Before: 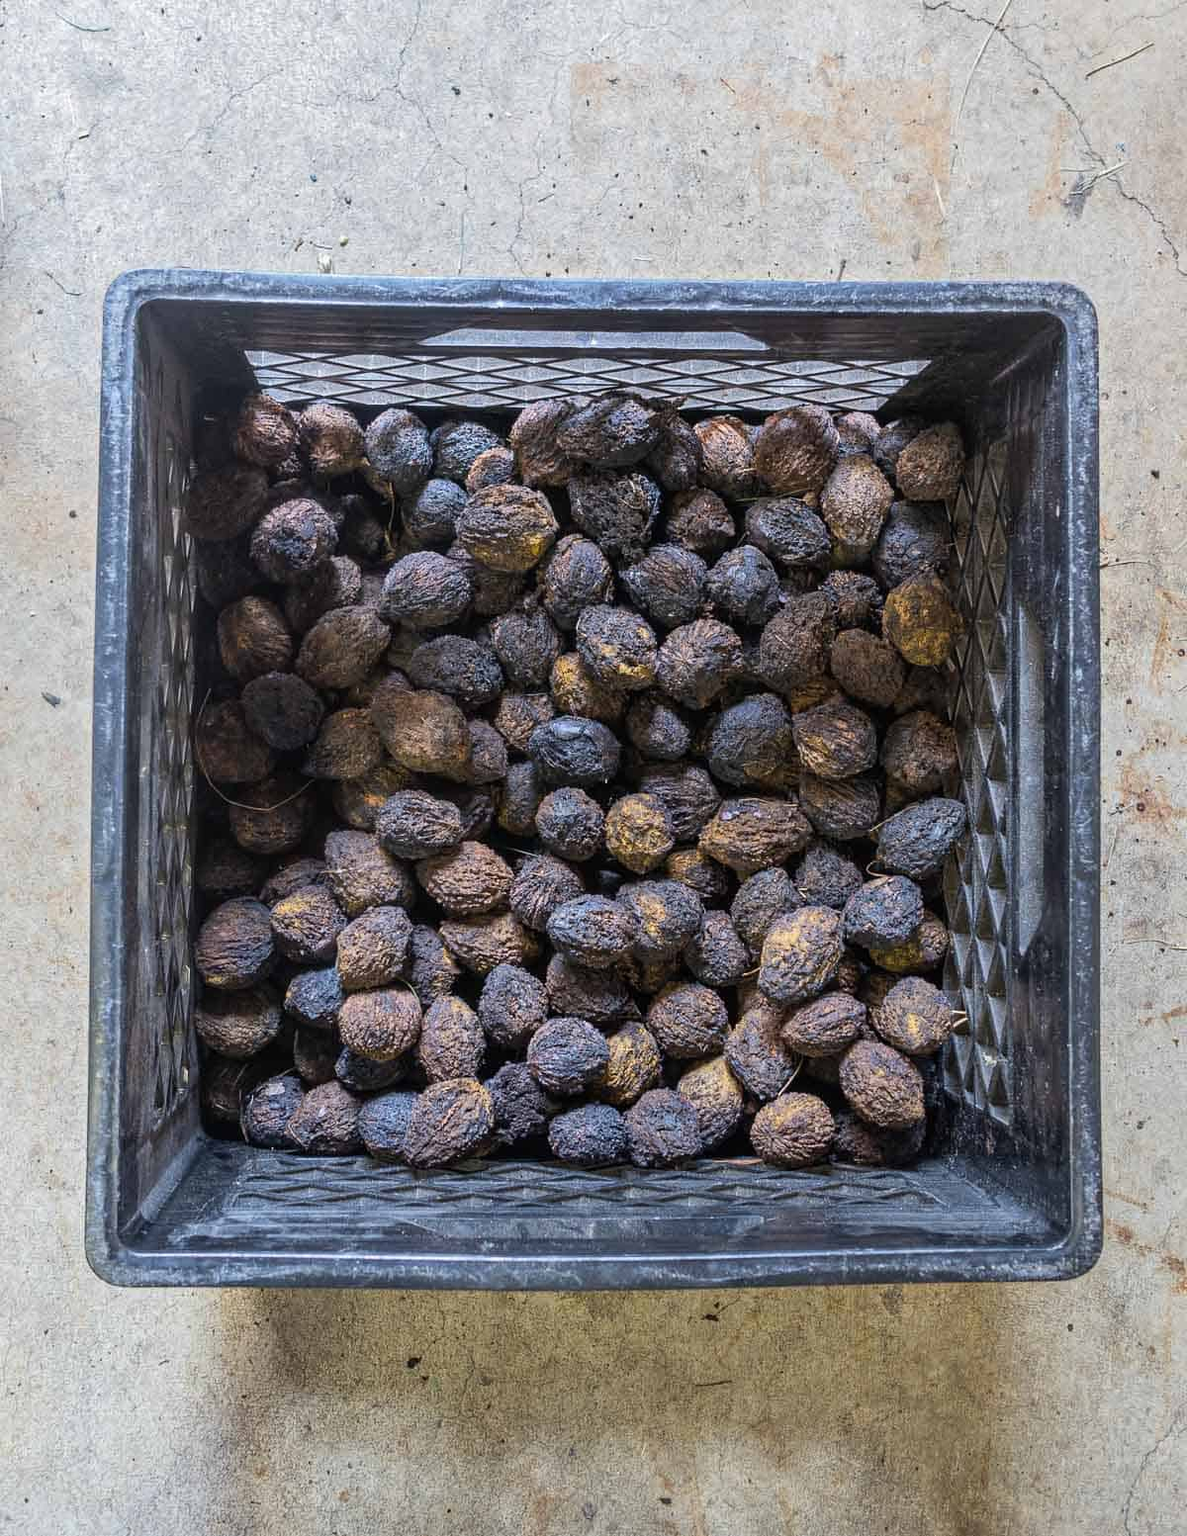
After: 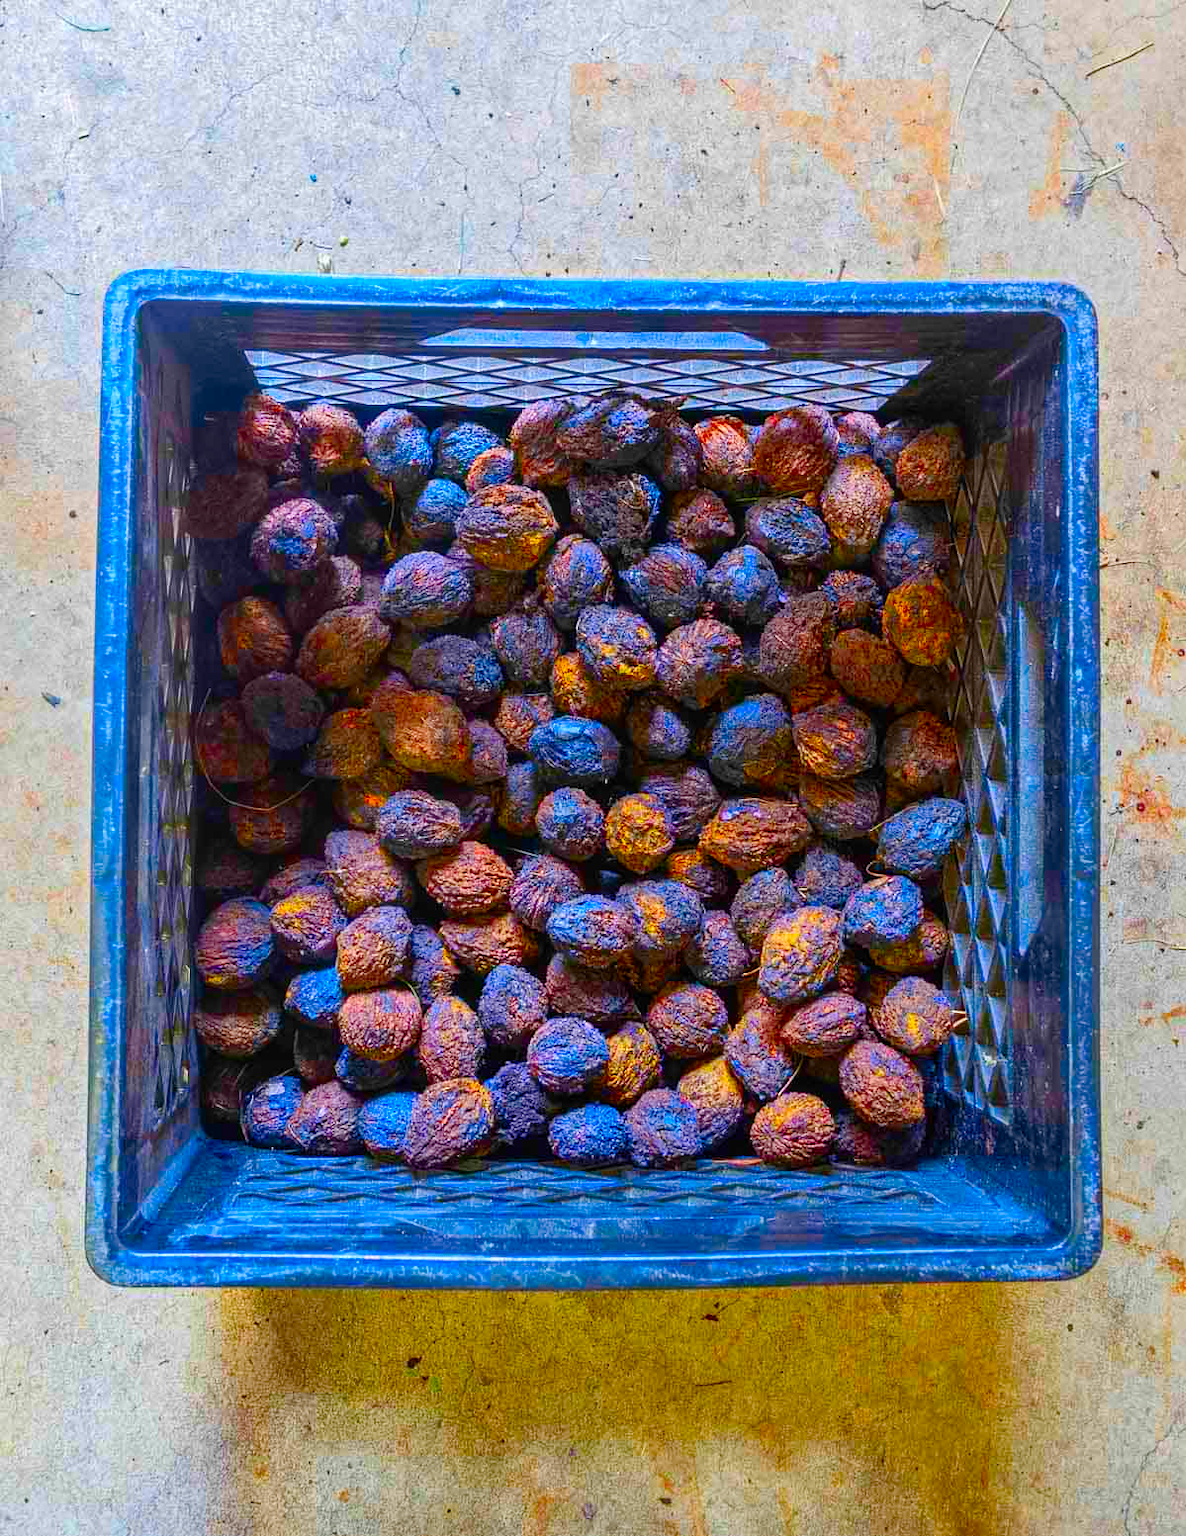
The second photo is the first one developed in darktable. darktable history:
color balance rgb: perceptual saturation grading › global saturation 20%, perceptual saturation grading › highlights -24.82%, perceptual saturation grading › shadows 50.362%
color correction: highlights b* -0.042, saturation 2.95
